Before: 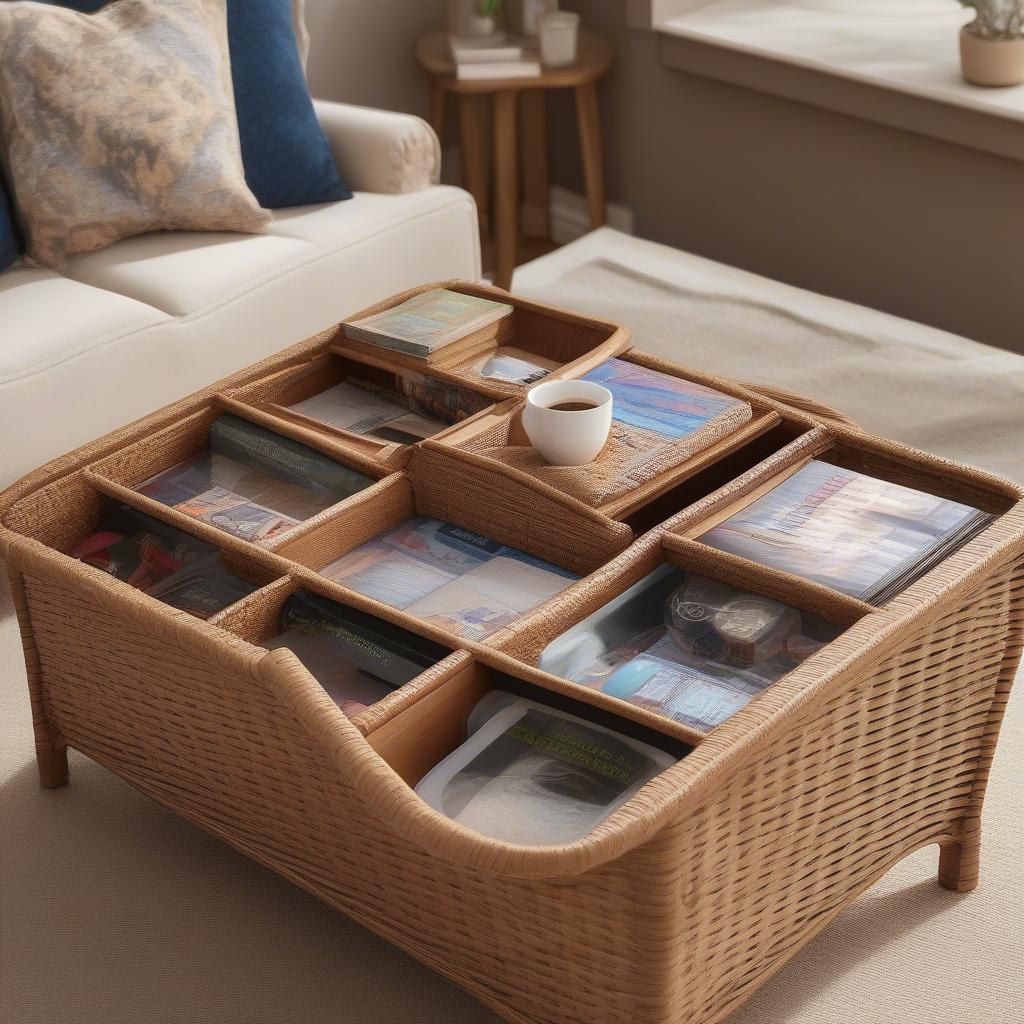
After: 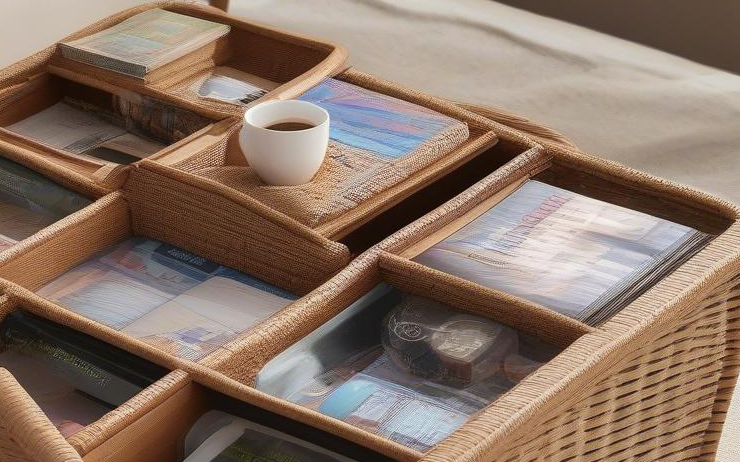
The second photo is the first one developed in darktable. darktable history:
crop and rotate: left 27.676%, top 27.399%, bottom 27.397%
